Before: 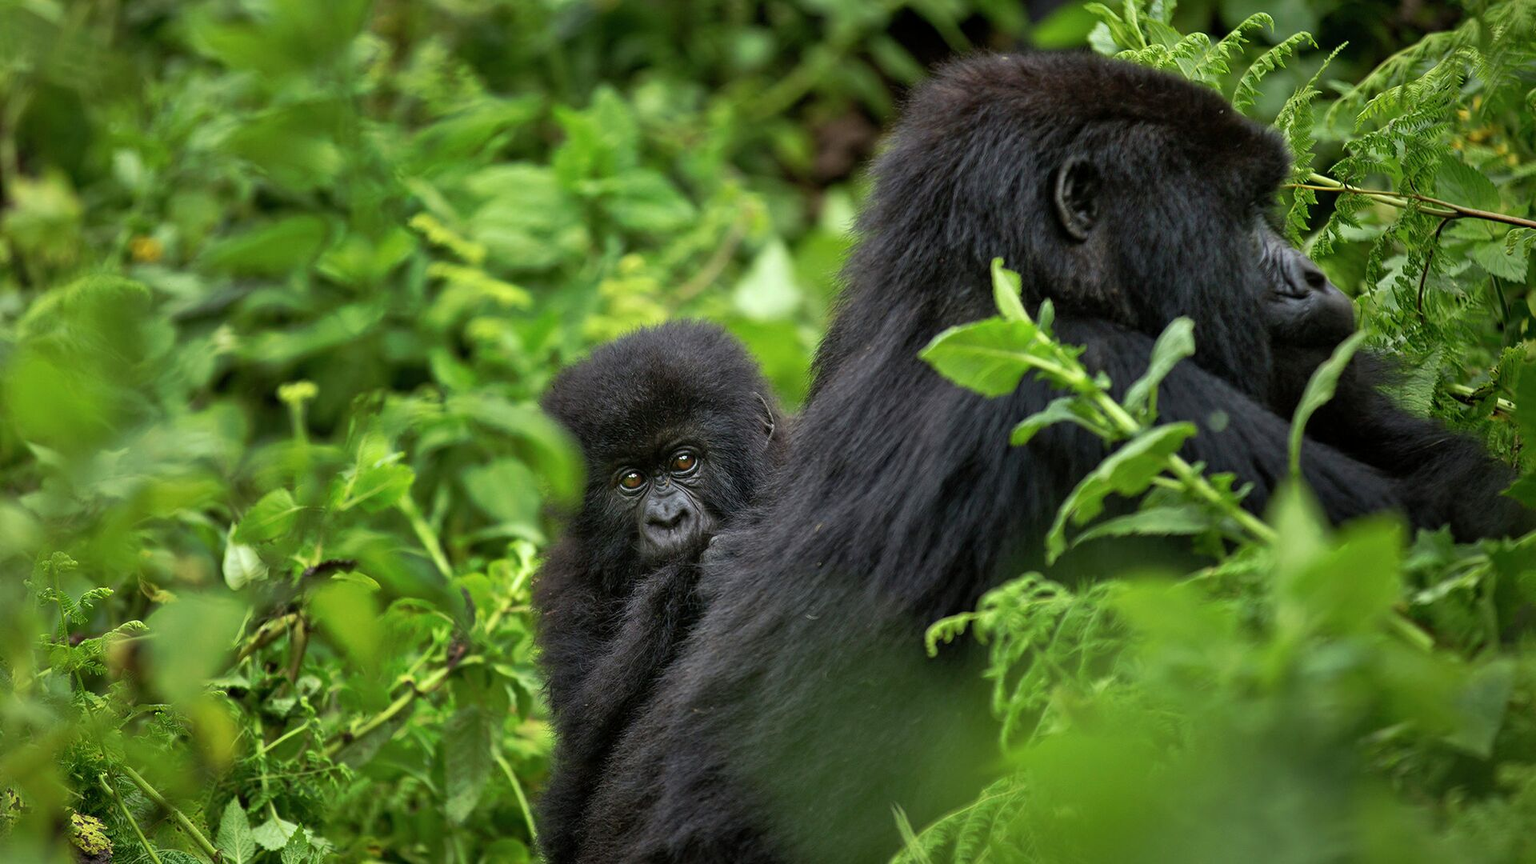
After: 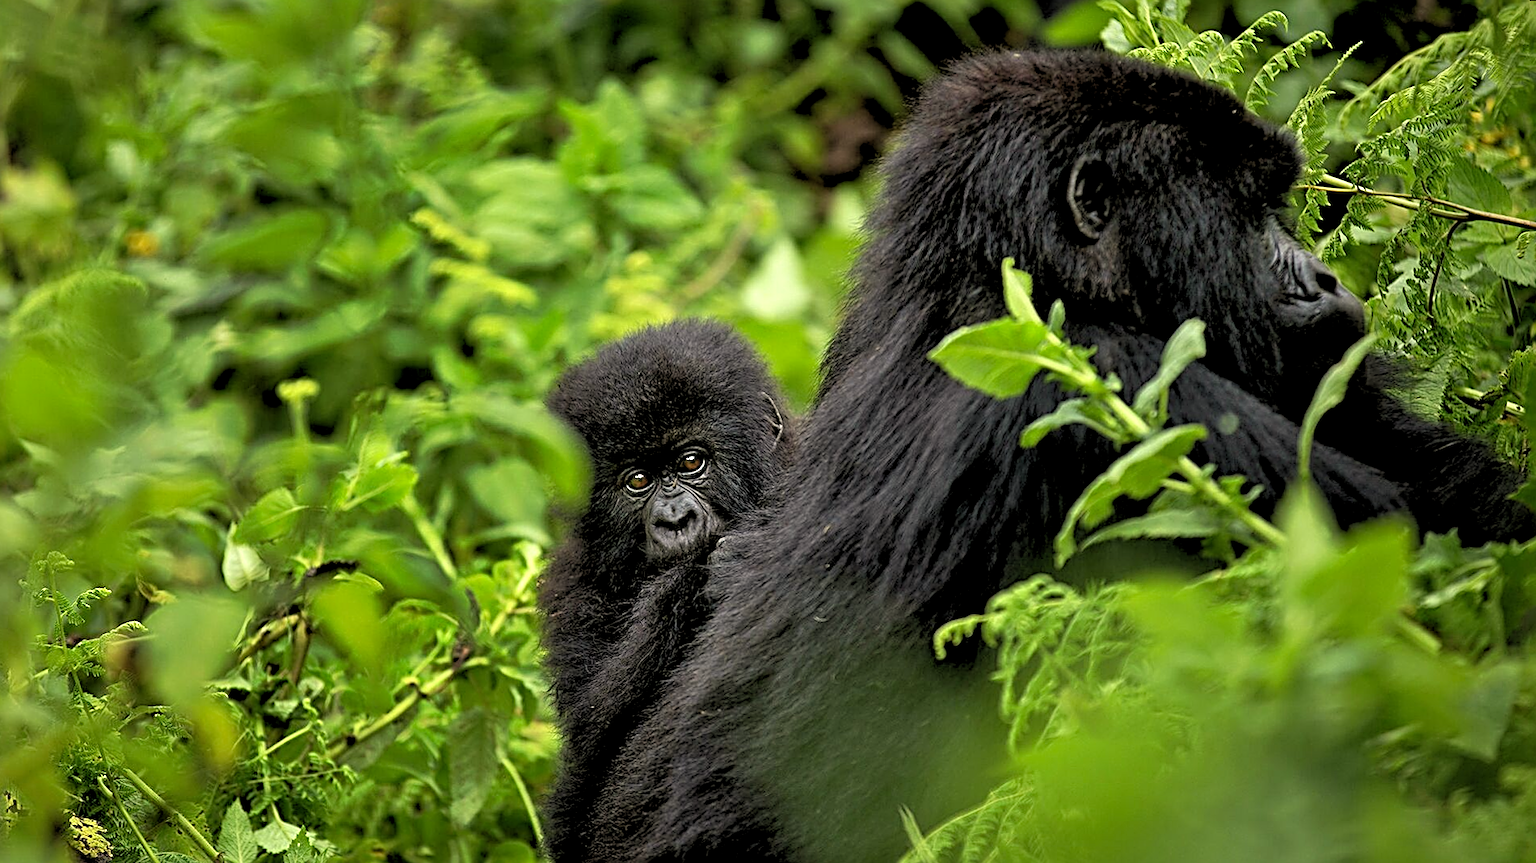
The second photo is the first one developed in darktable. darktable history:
rgb levels: levels [[0.013, 0.434, 0.89], [0, 0.5, 1], [0, 0.5, 1]]
rotate and perspective: rotation 0.174°, lens shift (vertical) 0.013, lens shift (horizontal) 0.019, shear 0.001, automatic cropping original format, crop left 0.007, crop right 0.991, crop top 0.016, crop bottom 0.997
sharpen: radius 3.025, amount 0.757
color calibration: x 0.329, y 0.345, temperature 5633 K
